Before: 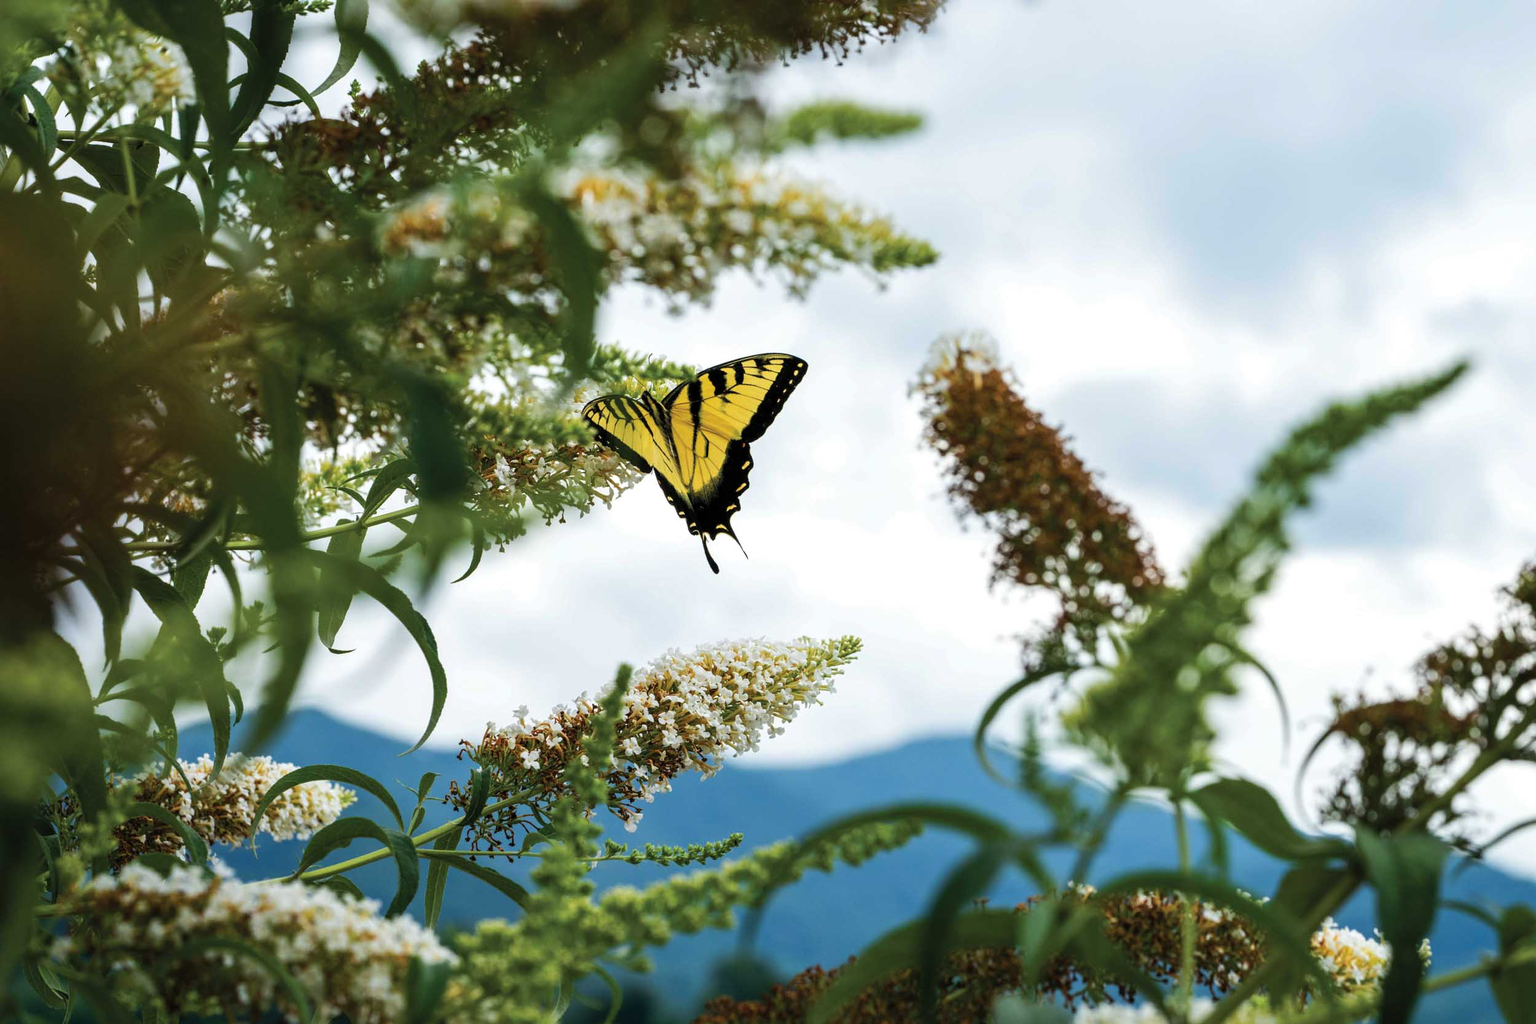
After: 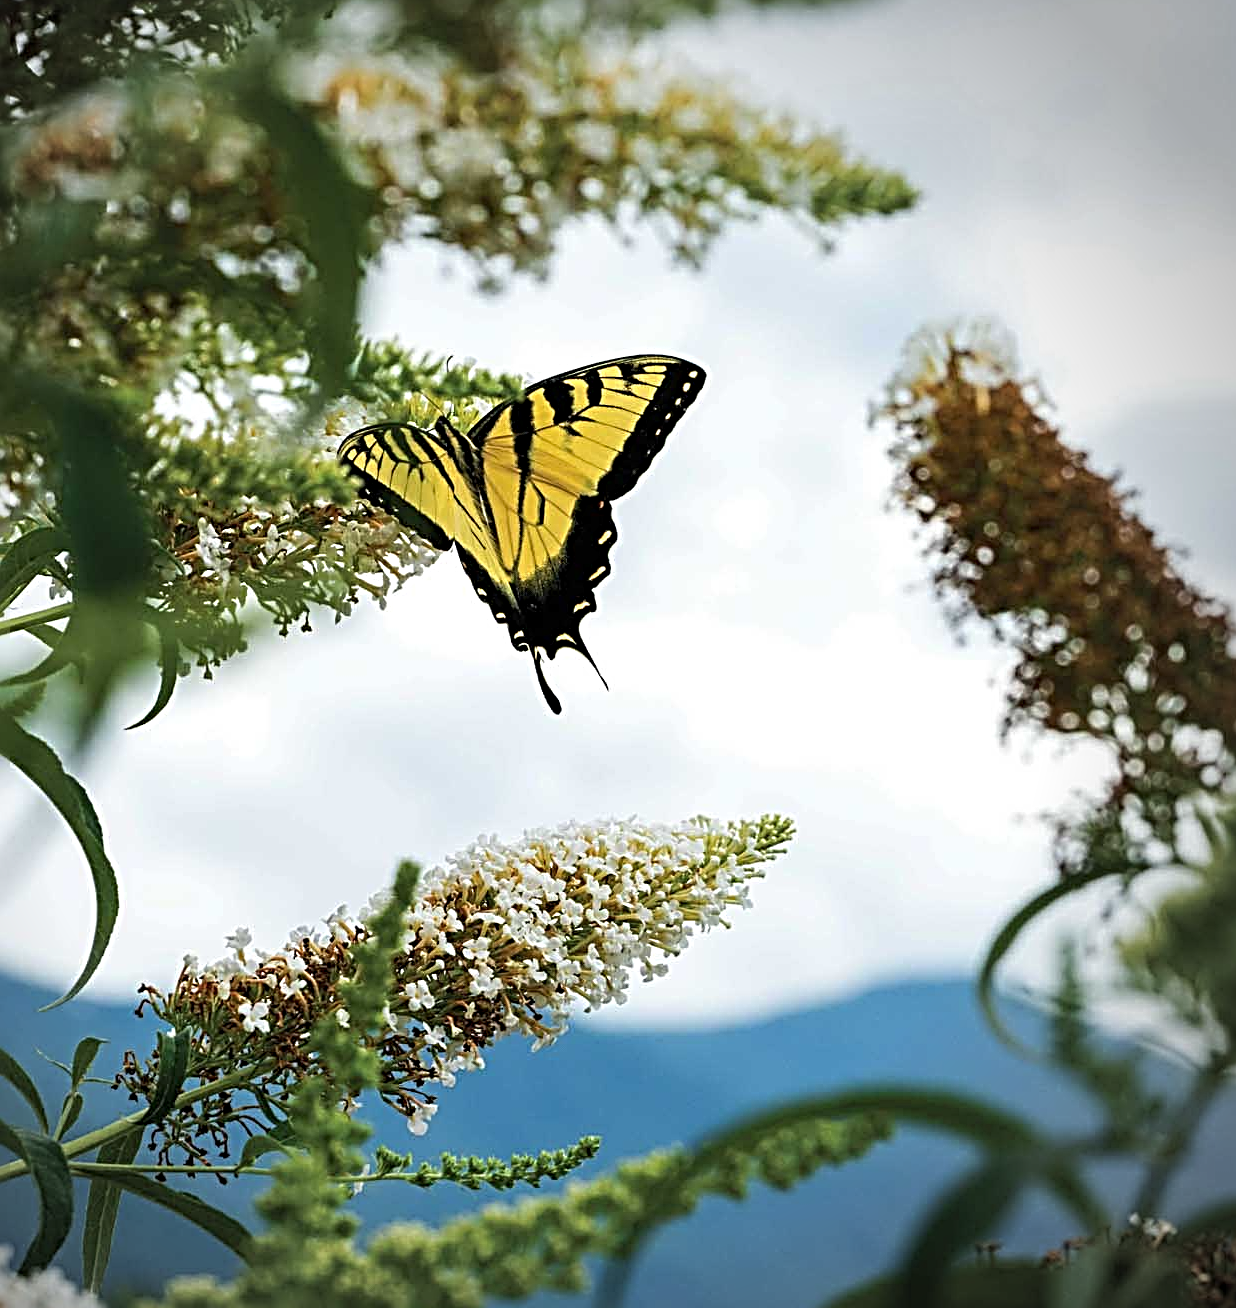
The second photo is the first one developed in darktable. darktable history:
sharpen: radius 3.69, amount 0.928
vignetting: center (-0.15, 0.013)
crop and rotate: angle 0.02°, left 24.353%, top 13.219%, right 26.156%, bottom 8.224%
